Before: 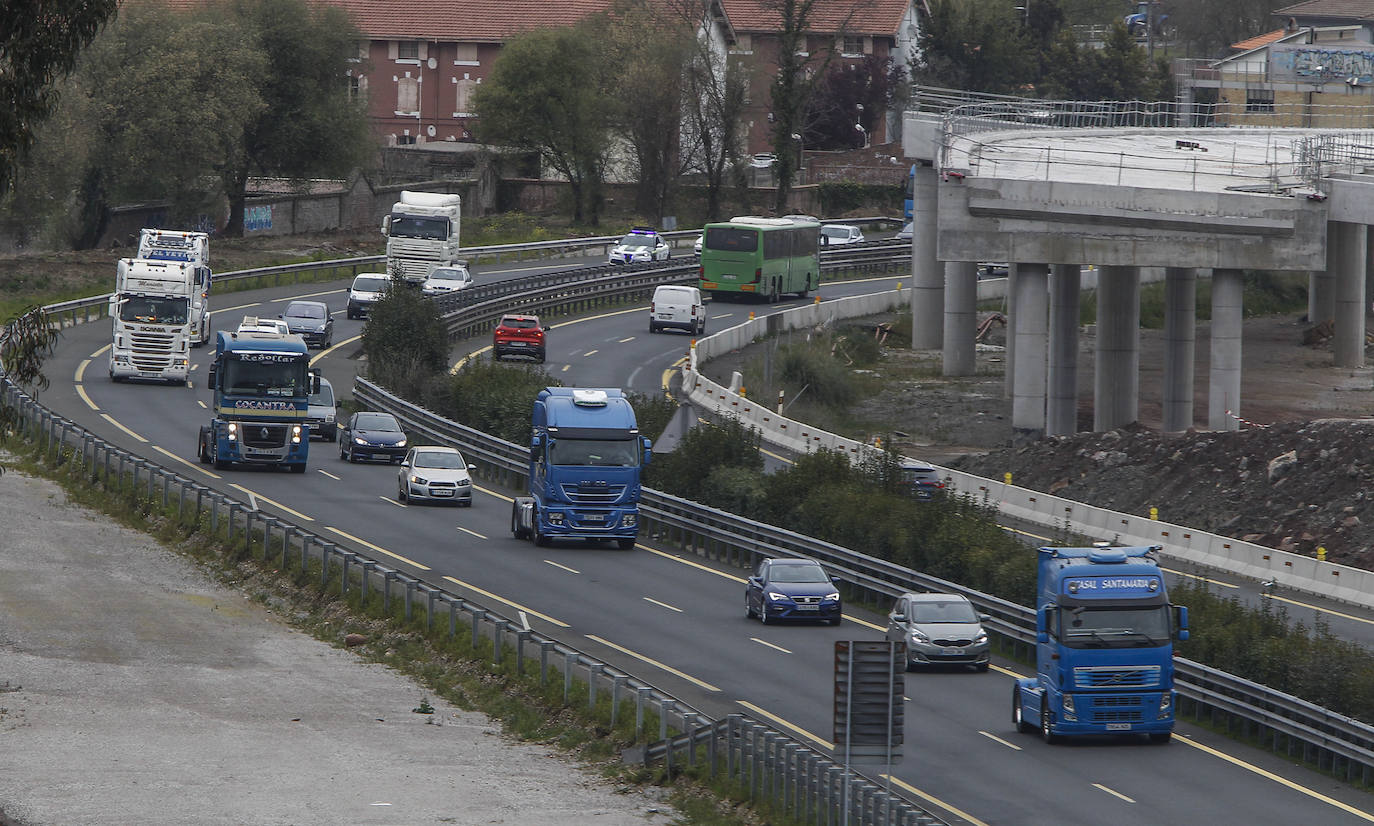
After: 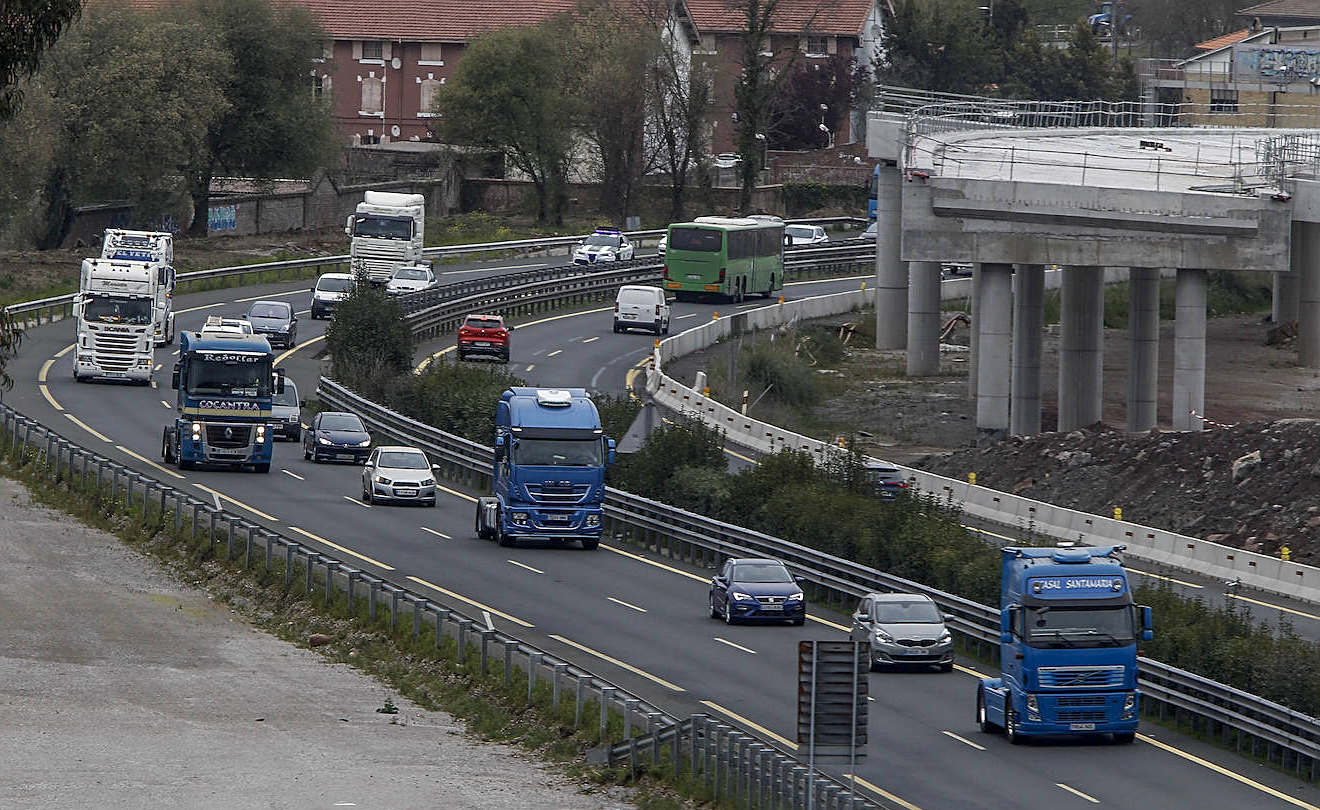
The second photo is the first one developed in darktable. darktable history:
crop and rotate: left 2.624%, right 1.251%, bottom 1.87%
exposure: black level correction 0.007, compensate highlight preservation false
sharpen: on, module defaults
